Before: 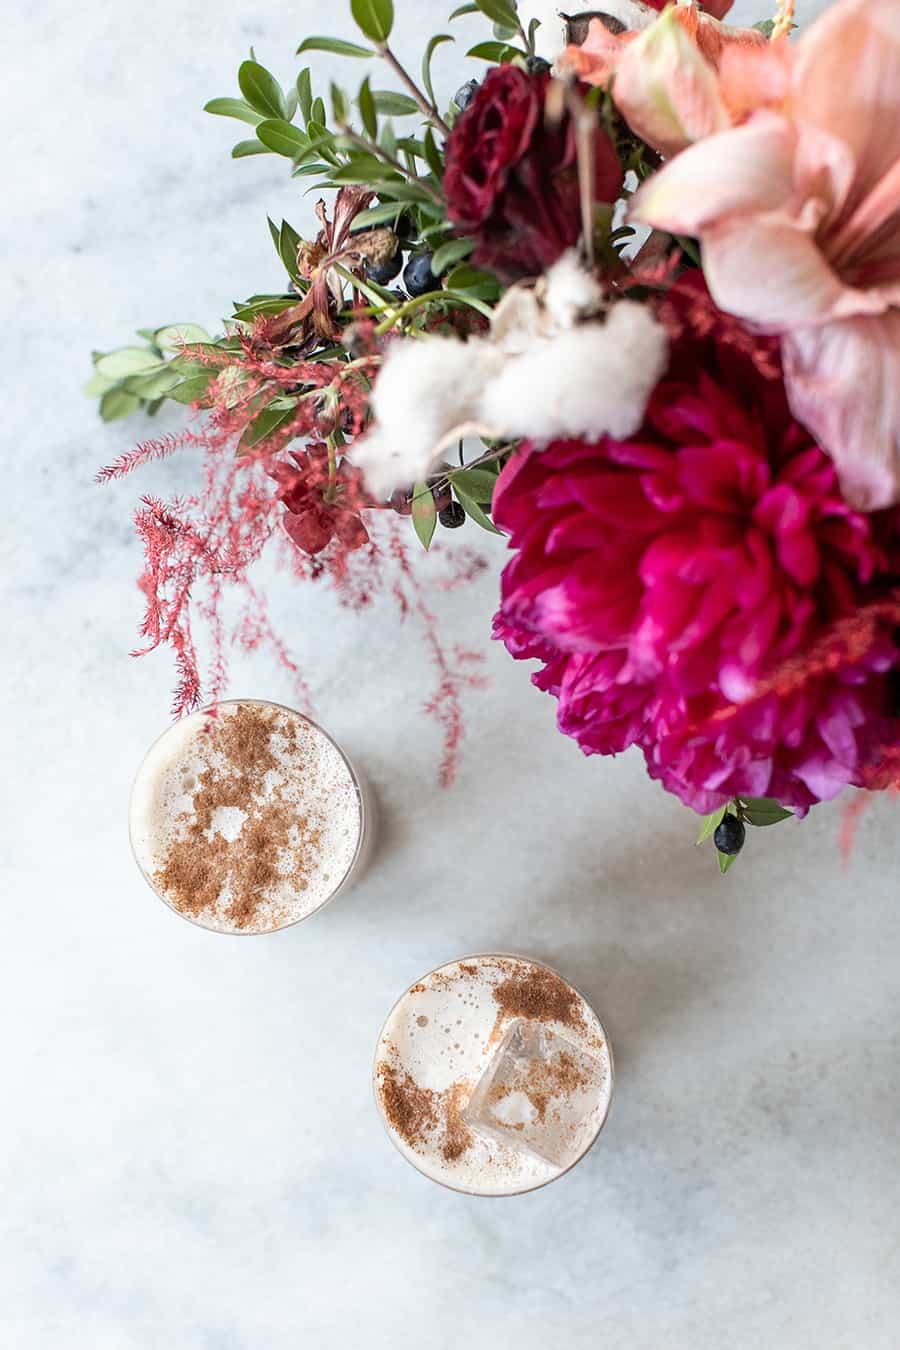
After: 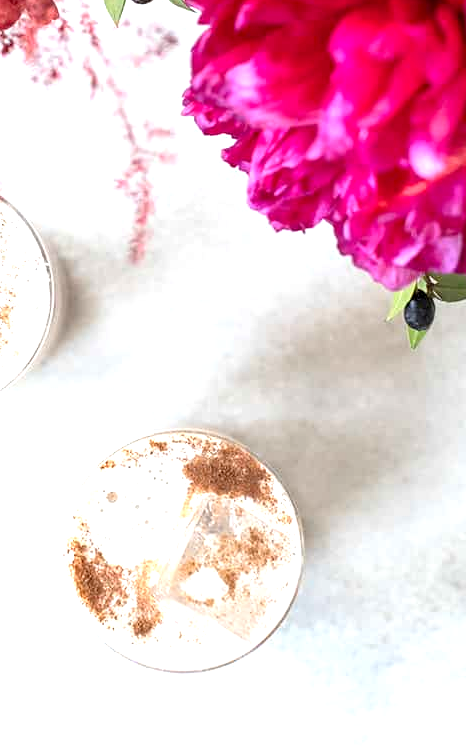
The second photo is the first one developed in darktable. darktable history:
crop: left 34.479%, top 38.822%, right 13.718%, bottom 5.172%
exposure: black level correction 0.001, exposure 1 EV, compensate highlight preservation false
